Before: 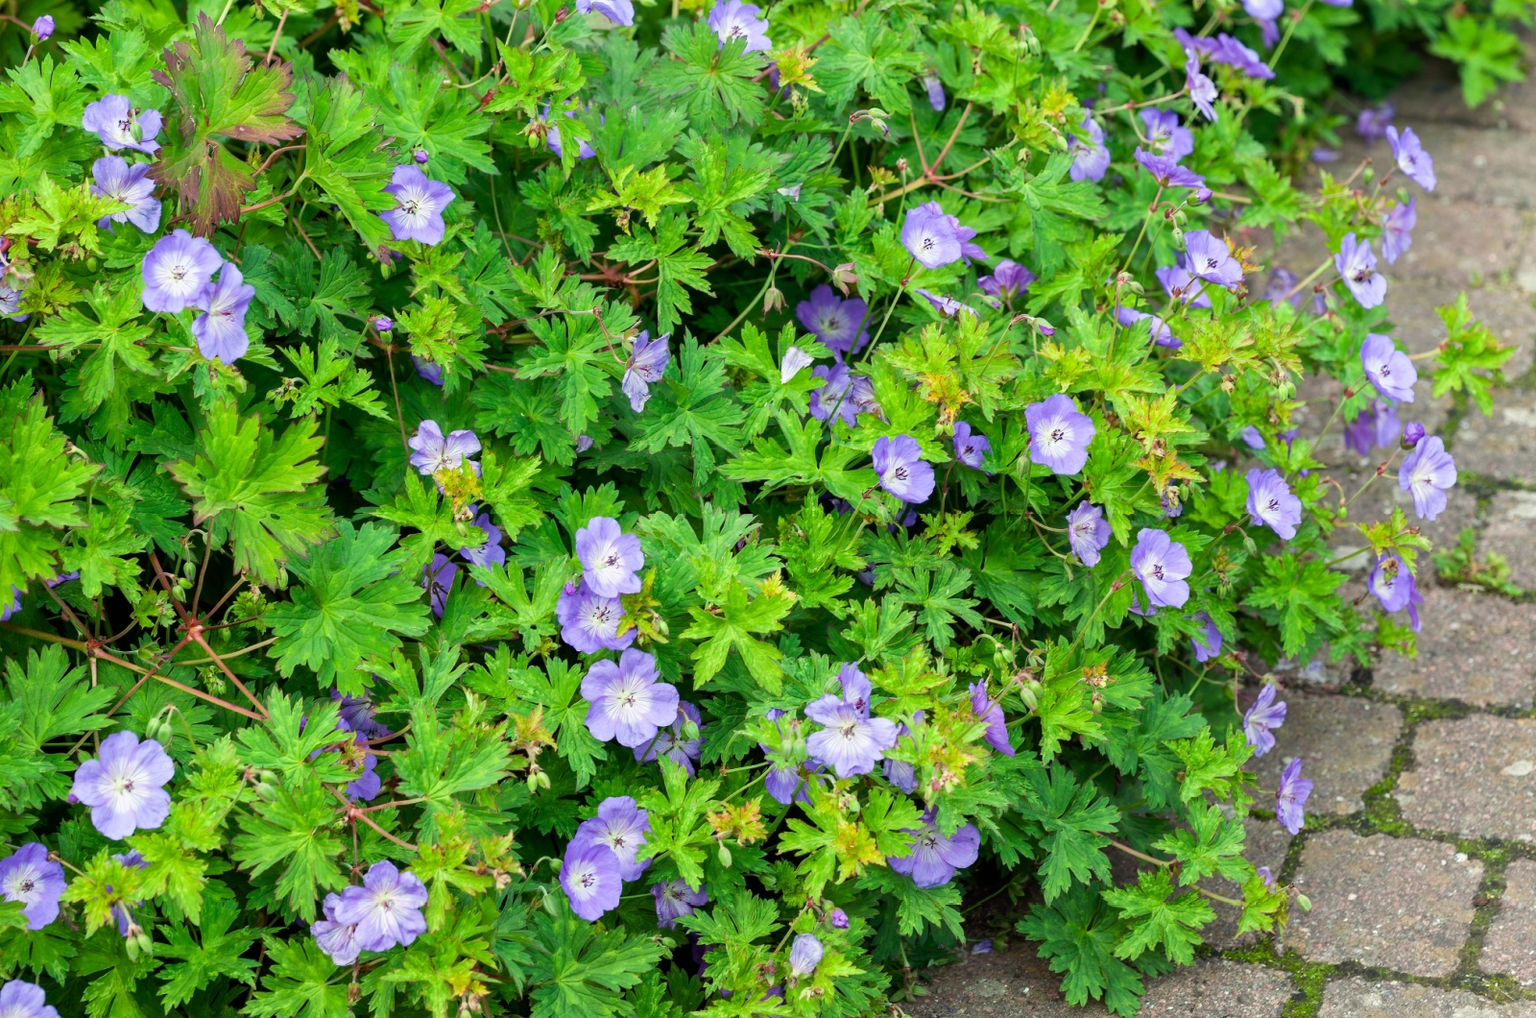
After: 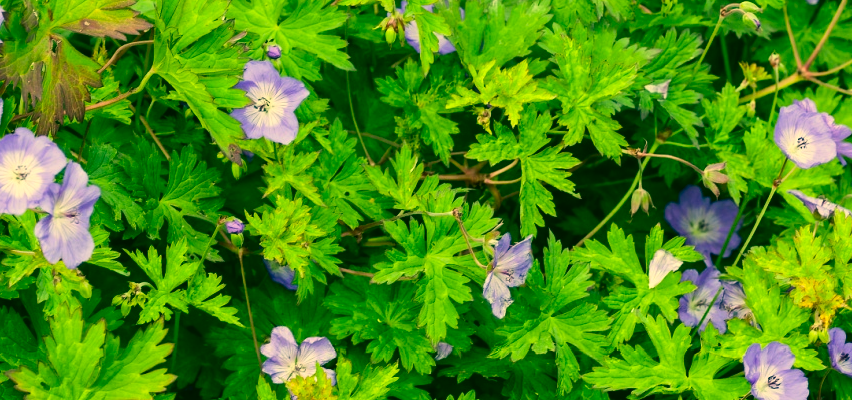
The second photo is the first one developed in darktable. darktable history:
crop: left 10.371%, top 10.519%, right 36.318%, bottom 51.656%
color correction: highlights a* 5.67, highlights b* 33.62, shadows a* -25.98, shadows b* 3.96
contrast brightness saturation: contrast 0.136
tone equalizer: edges refinement/feathering 500, mask exposure compensation -1.57 EV, preserve details no
